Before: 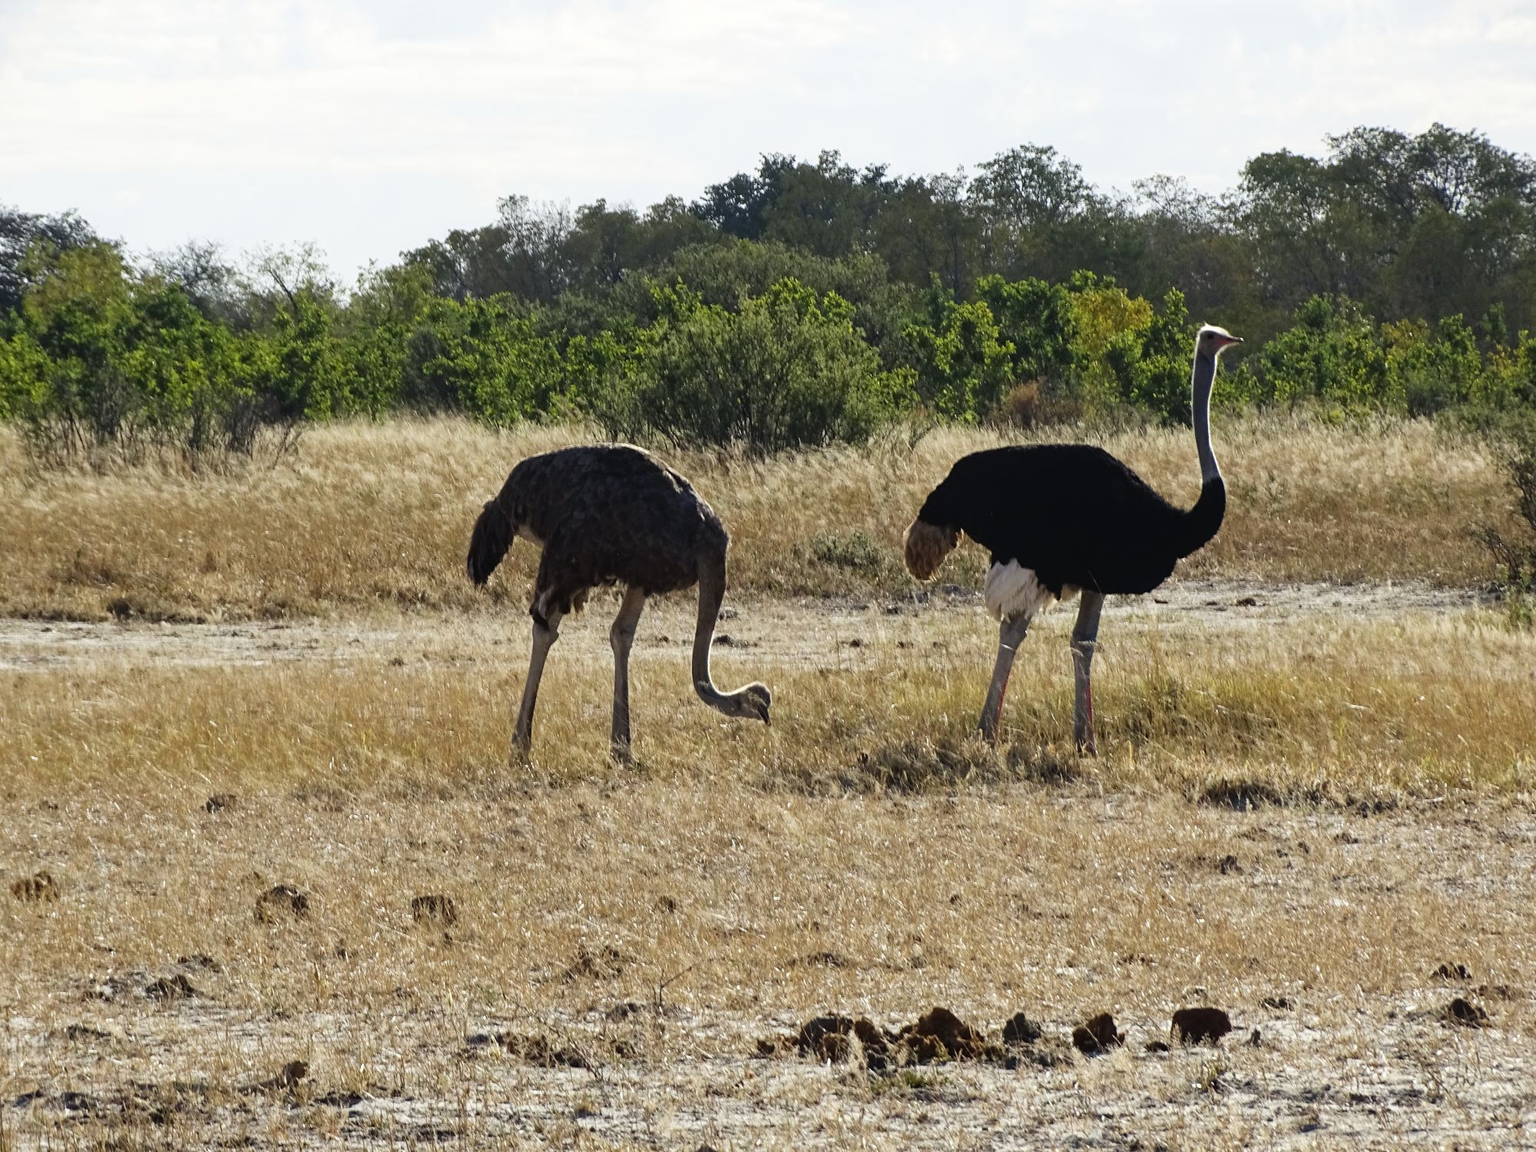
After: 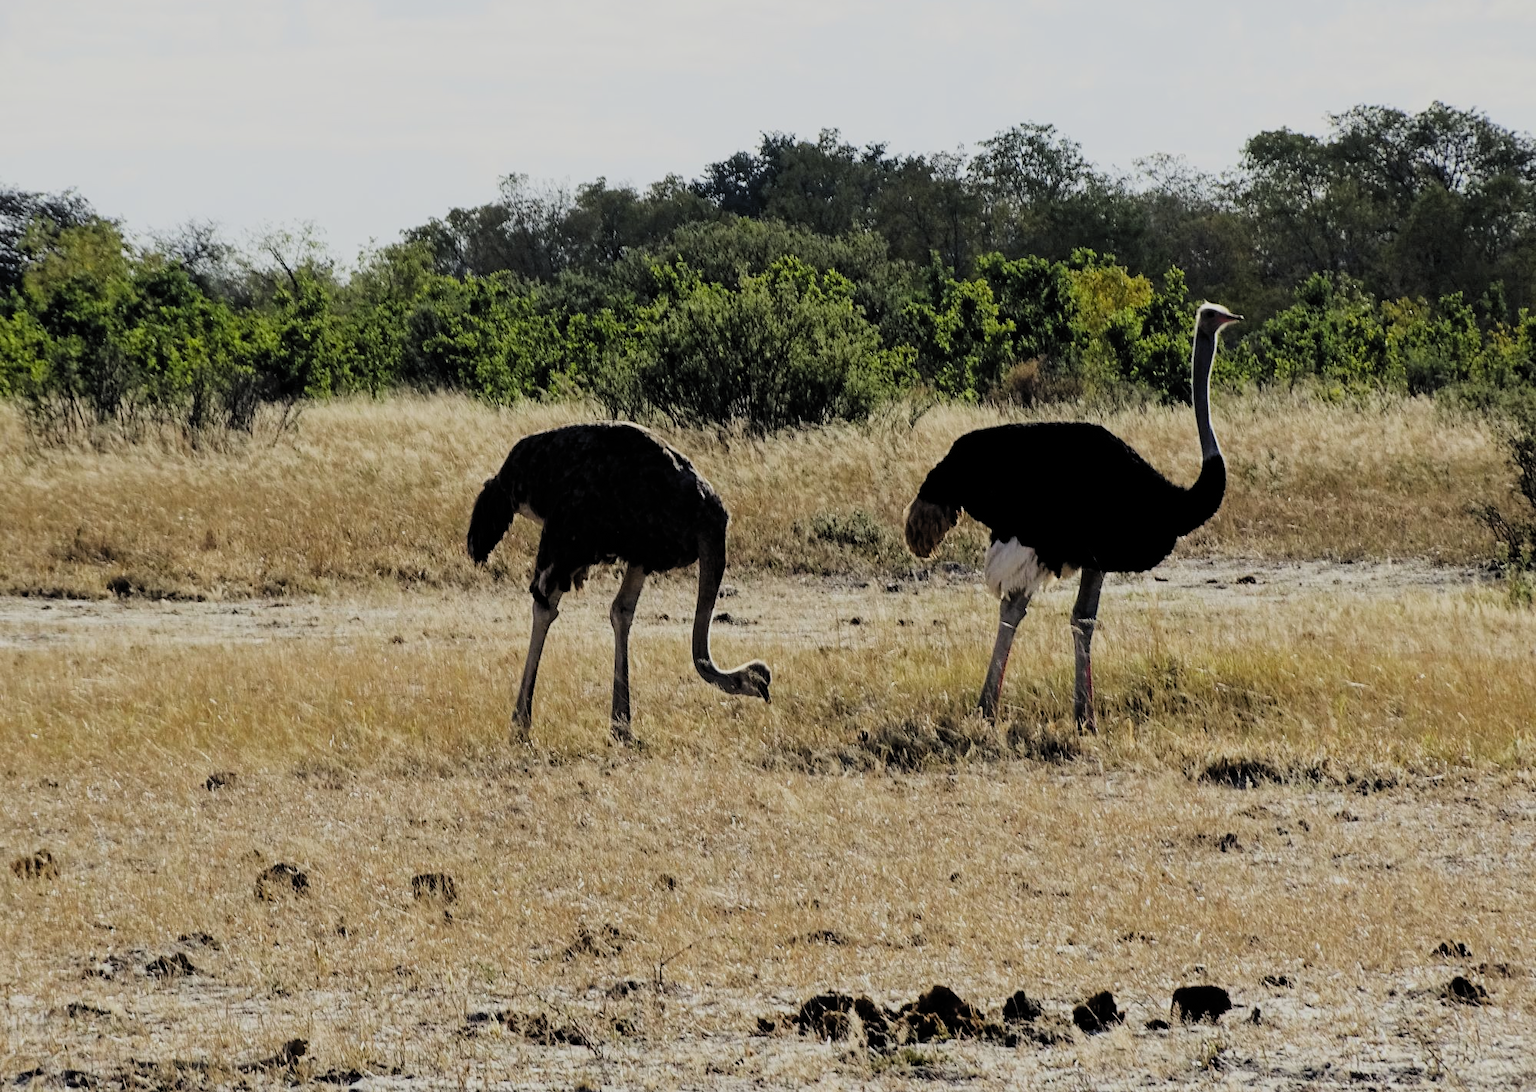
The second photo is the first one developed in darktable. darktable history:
filmic rgb: black relative exposure -4.72 EV, white relative exposure 4.78 EV, hardness 2.35, latitude 36.77%, contrast 1.043, highlights saturation mix 1.17%, shadows ↔ highlights balance 1.25%, color science v5 (2021), contrast in shadows safe, contrast in highlights safe
crop and rotate: top 1.943%, bottom 3.2%
